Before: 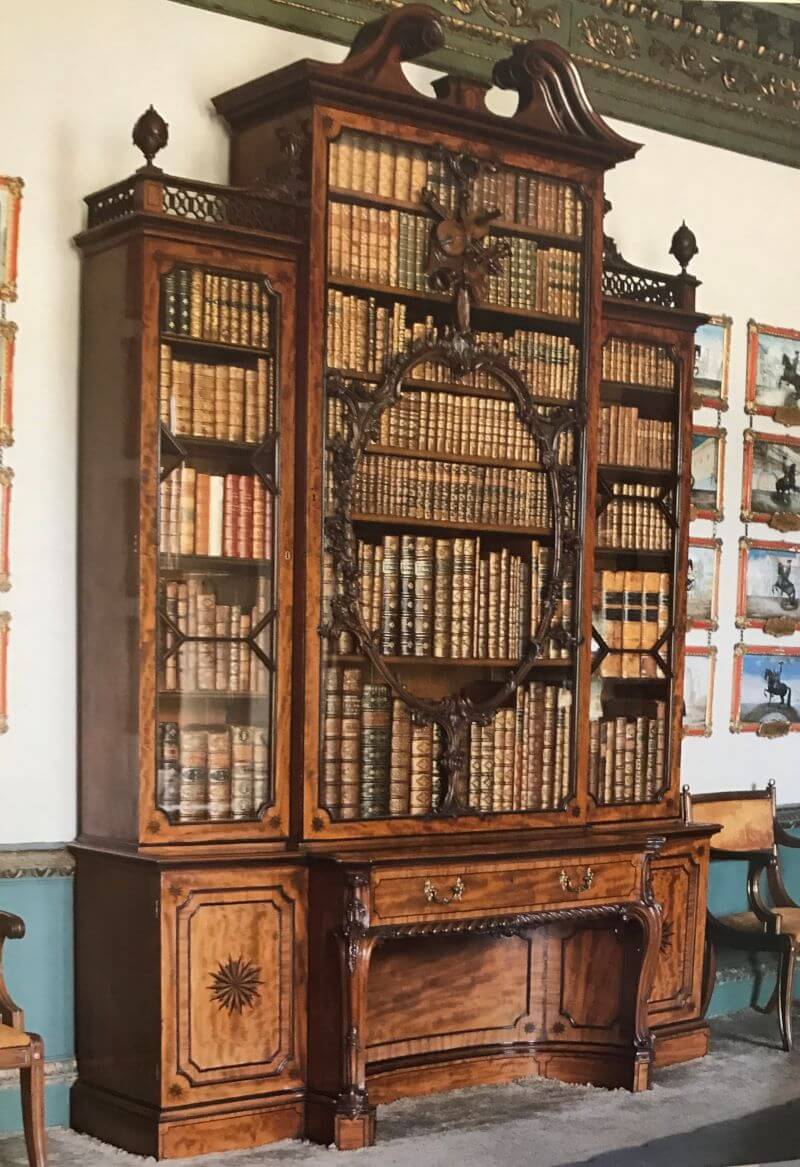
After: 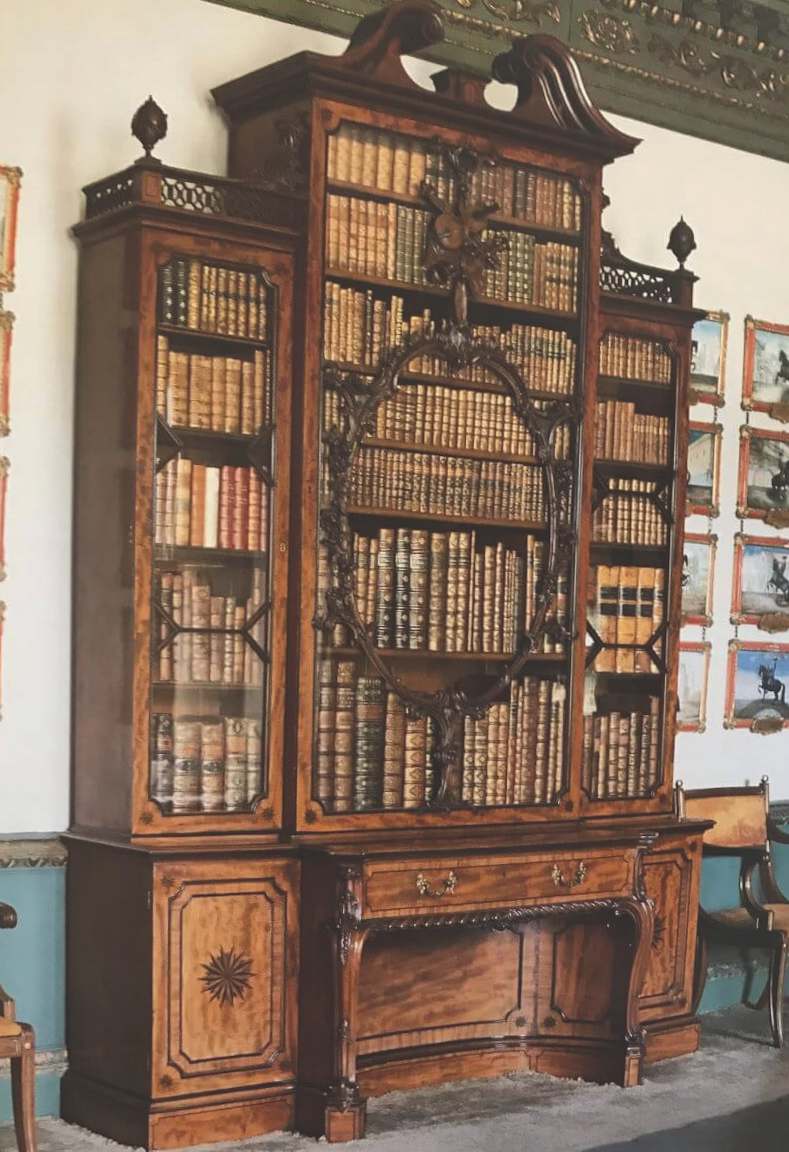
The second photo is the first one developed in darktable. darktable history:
crop and rotate: angle -0.5°
exposure: black level correction -0.025, exposure -0.117 EV, compensate highlight preservation false
